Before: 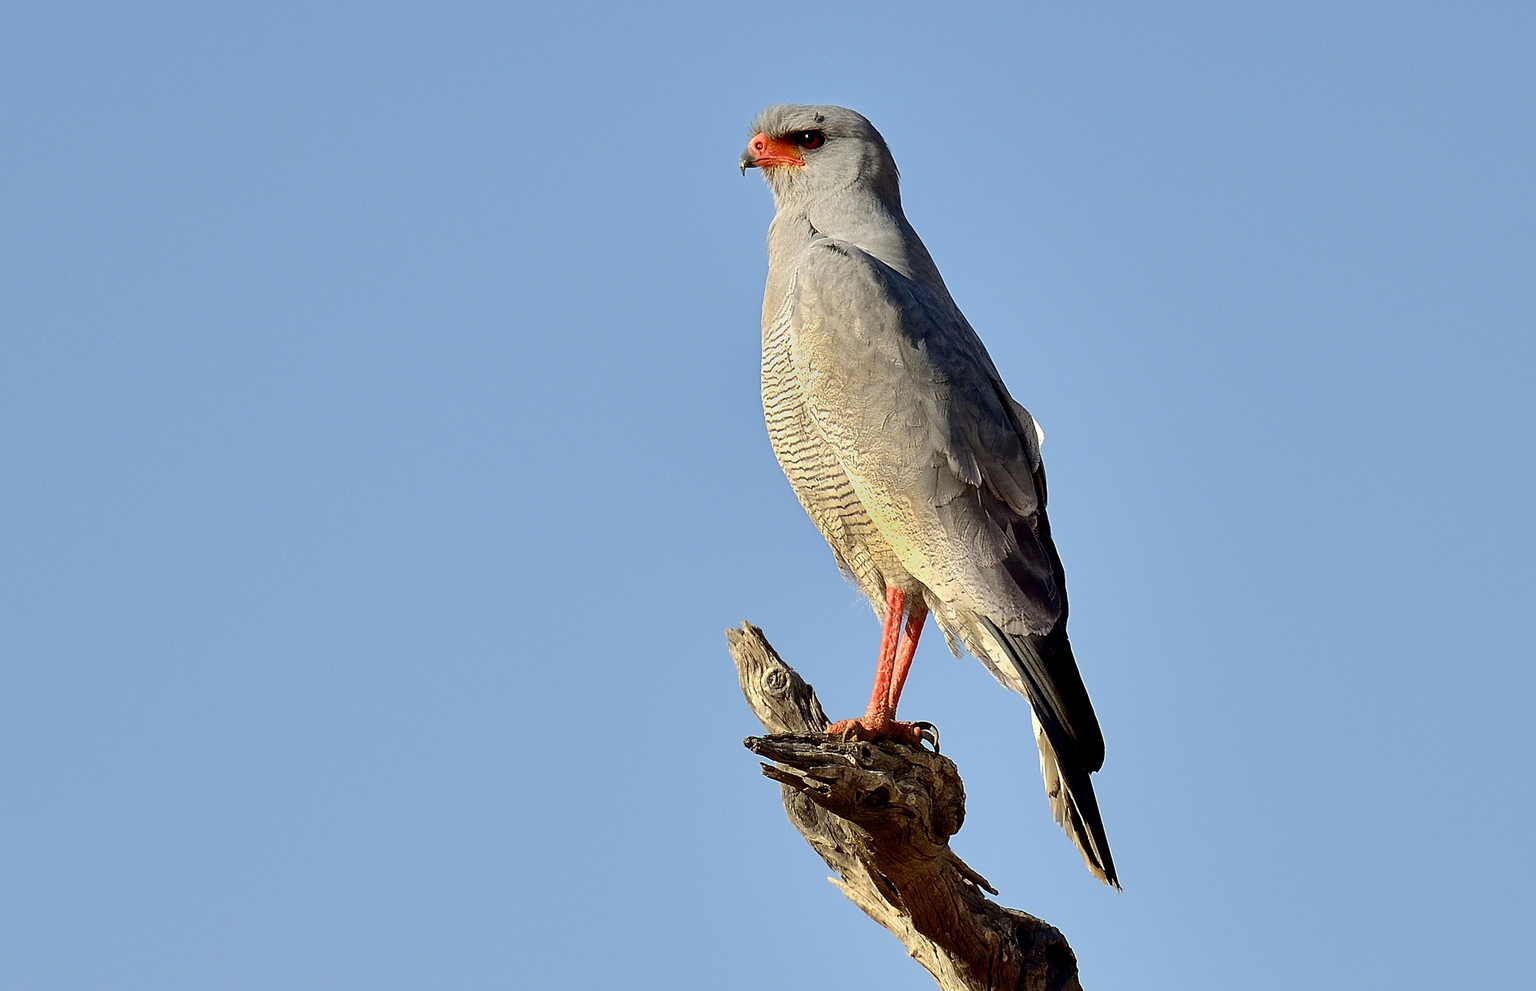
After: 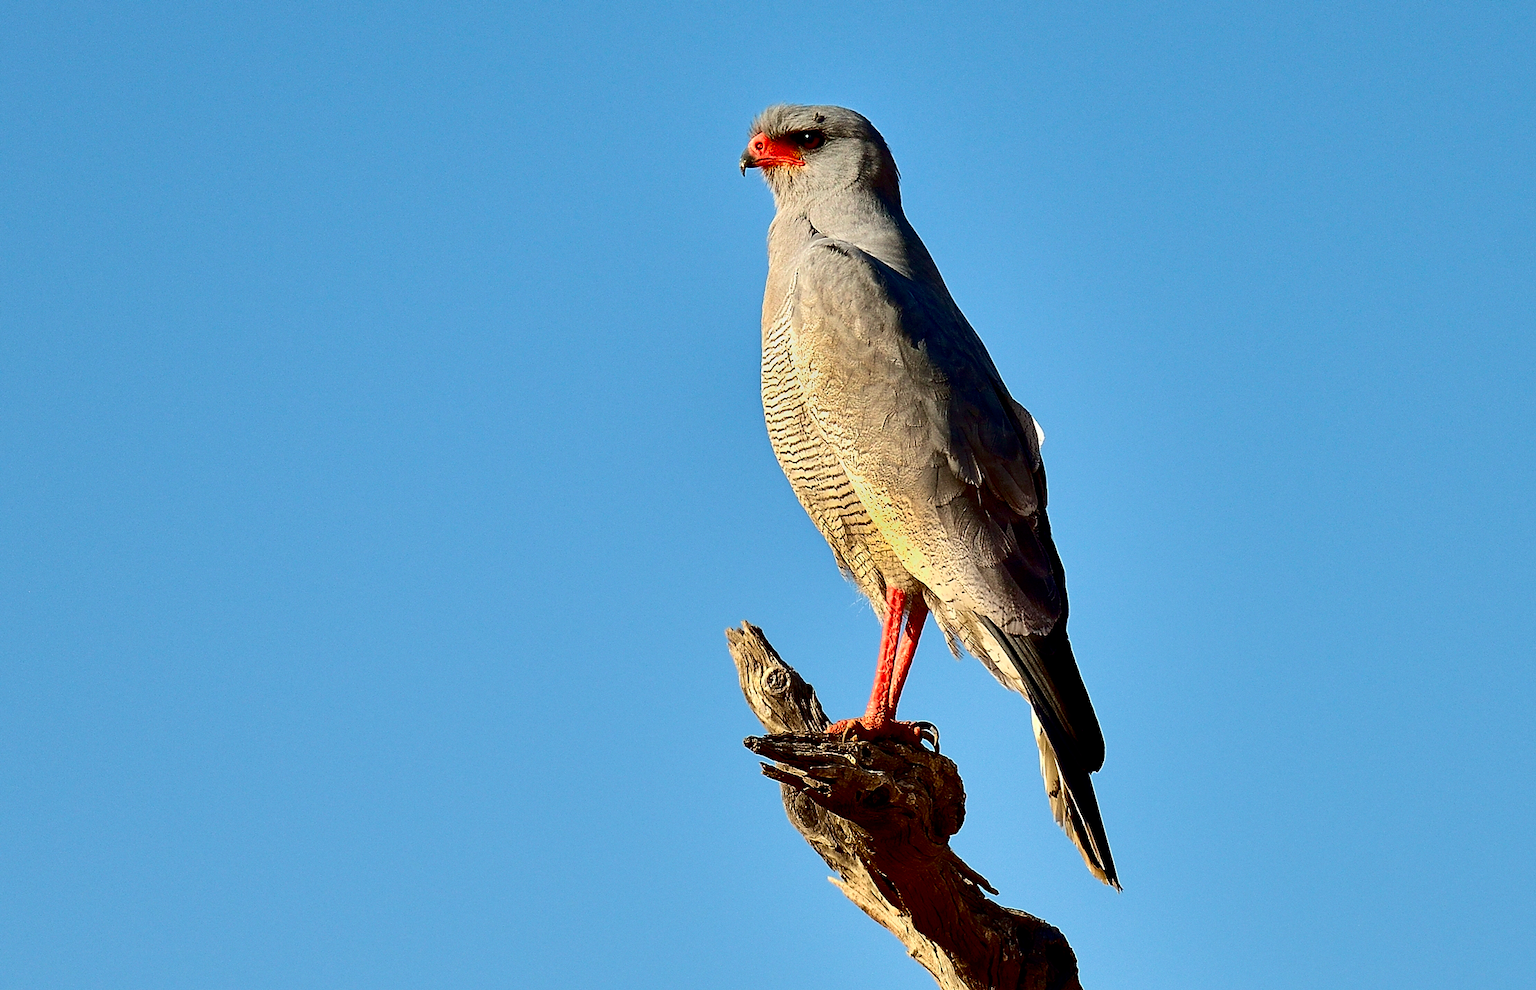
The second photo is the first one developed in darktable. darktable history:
velvia: strength 14.95%
contrast brightness saturation: contrast 0.218, brightness -0.185, saturation 0.233
